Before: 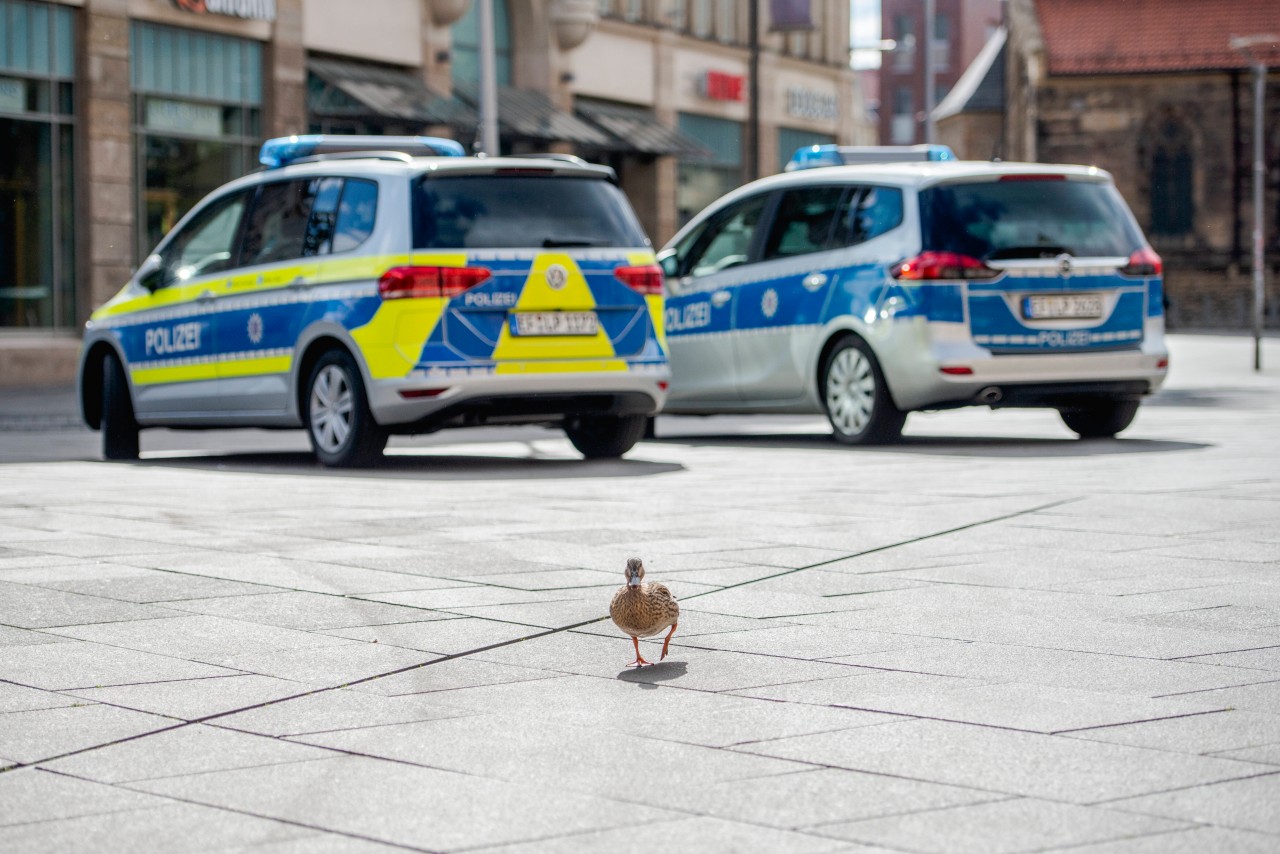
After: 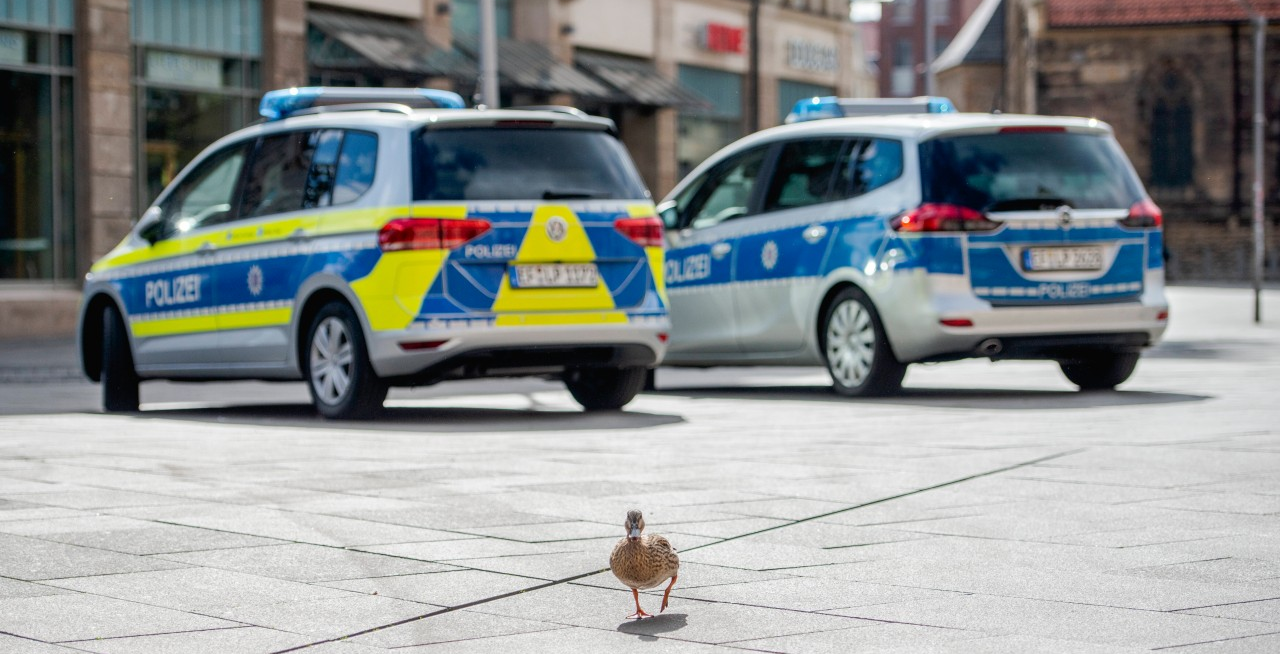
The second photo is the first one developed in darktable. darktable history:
exposure: compensate highlight preservation false
crop: top 5.667%, bottom 17.637%
